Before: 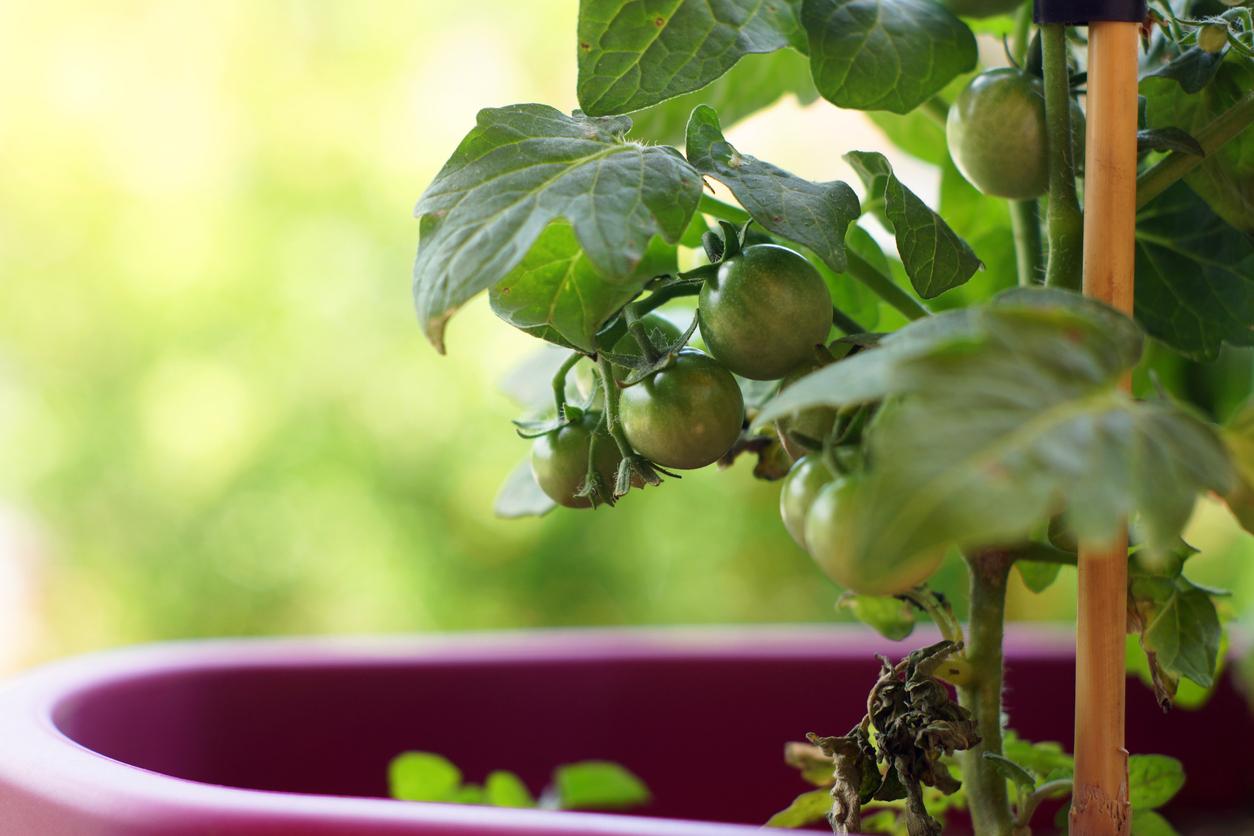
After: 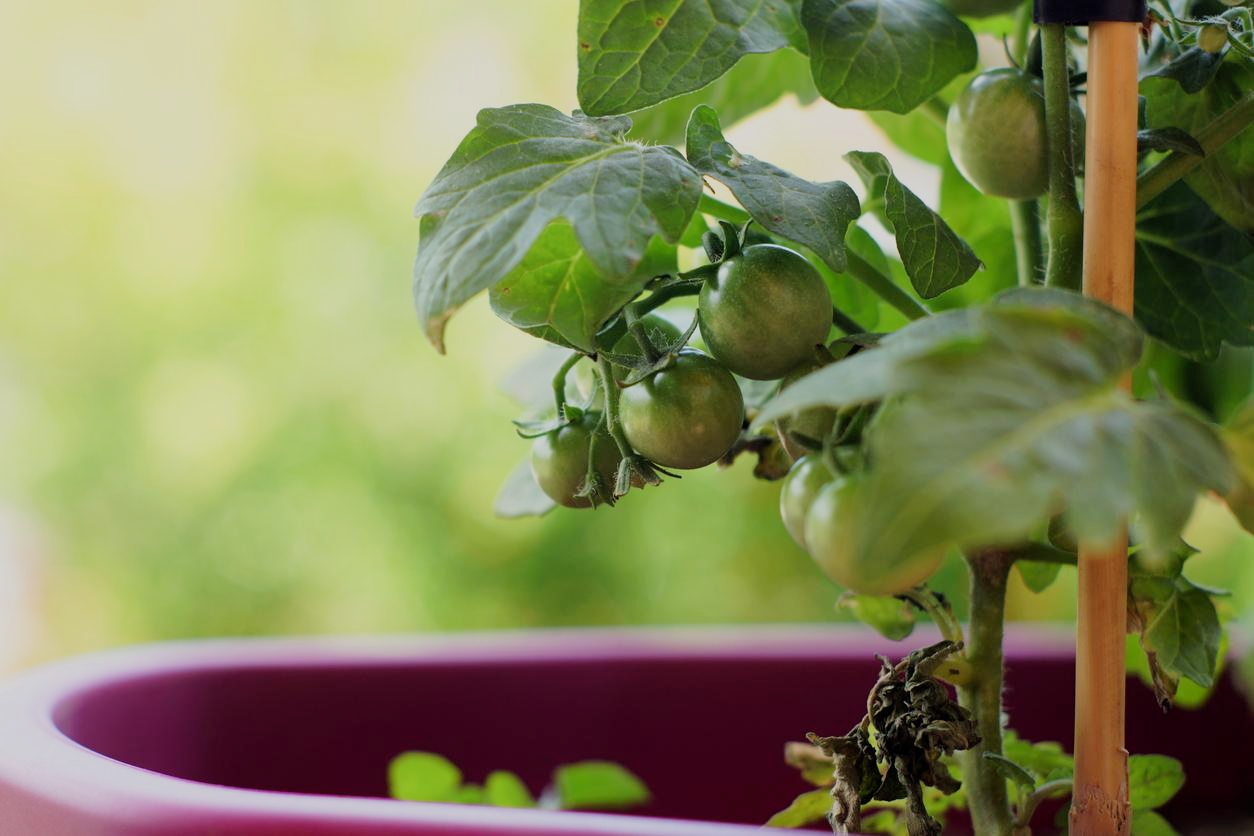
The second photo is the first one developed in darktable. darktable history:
filmic rgb: black relative exposure -7.98 EV, white relative exposure 4.02 EV, hardness 4.19, contrast 0.931
